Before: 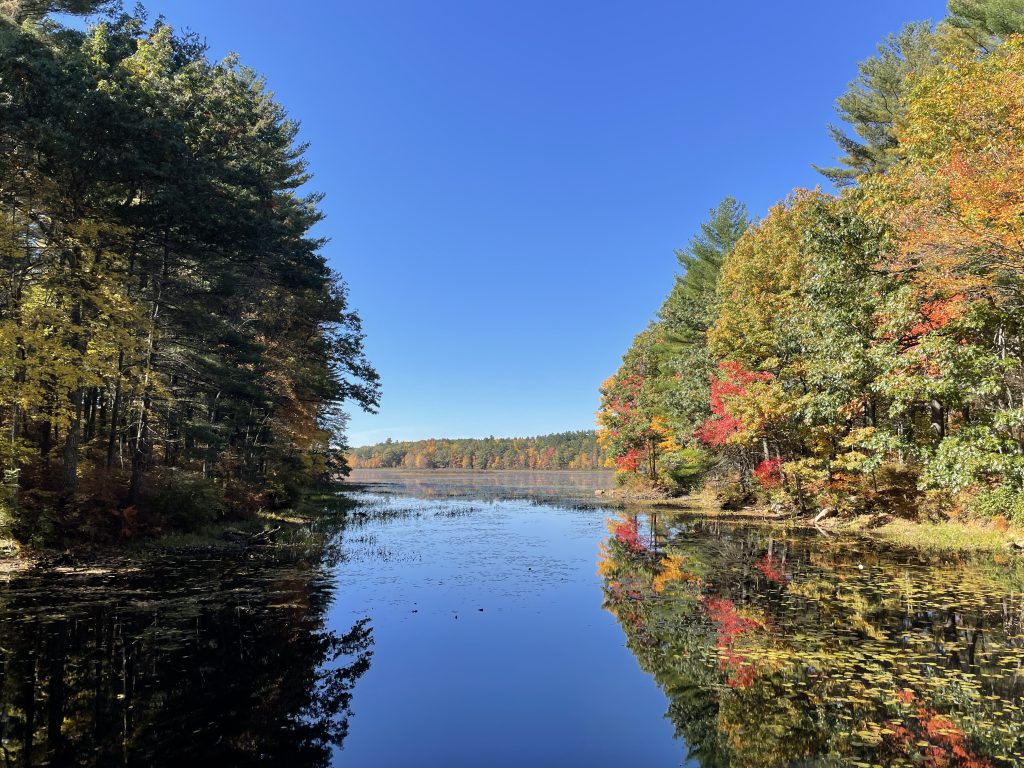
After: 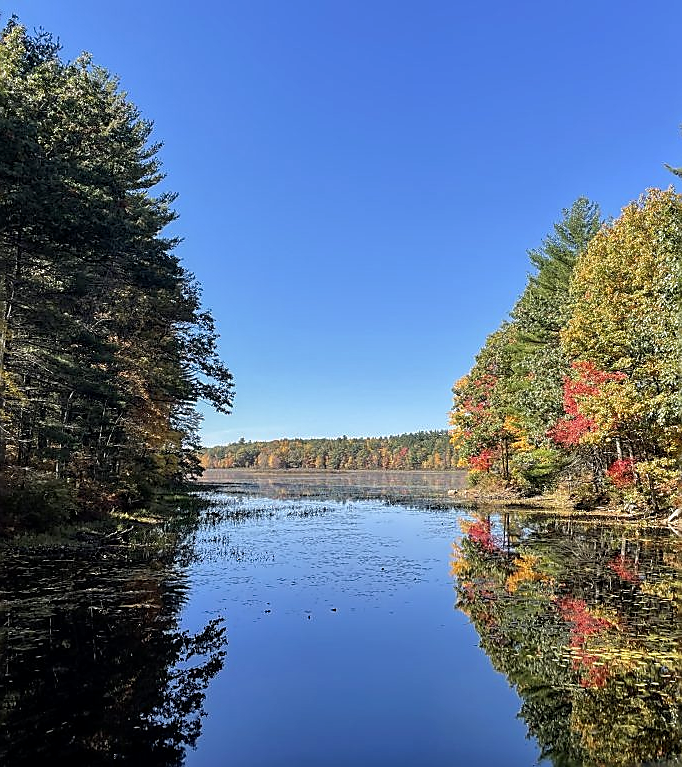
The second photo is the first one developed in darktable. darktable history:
local contrast: on, module defaults
tone equalizer: on, module defaults
sharpen: radius 1.4, amount 1.25, threshold 0.7
crop and rotate: left 14.436%, right 18.898%
